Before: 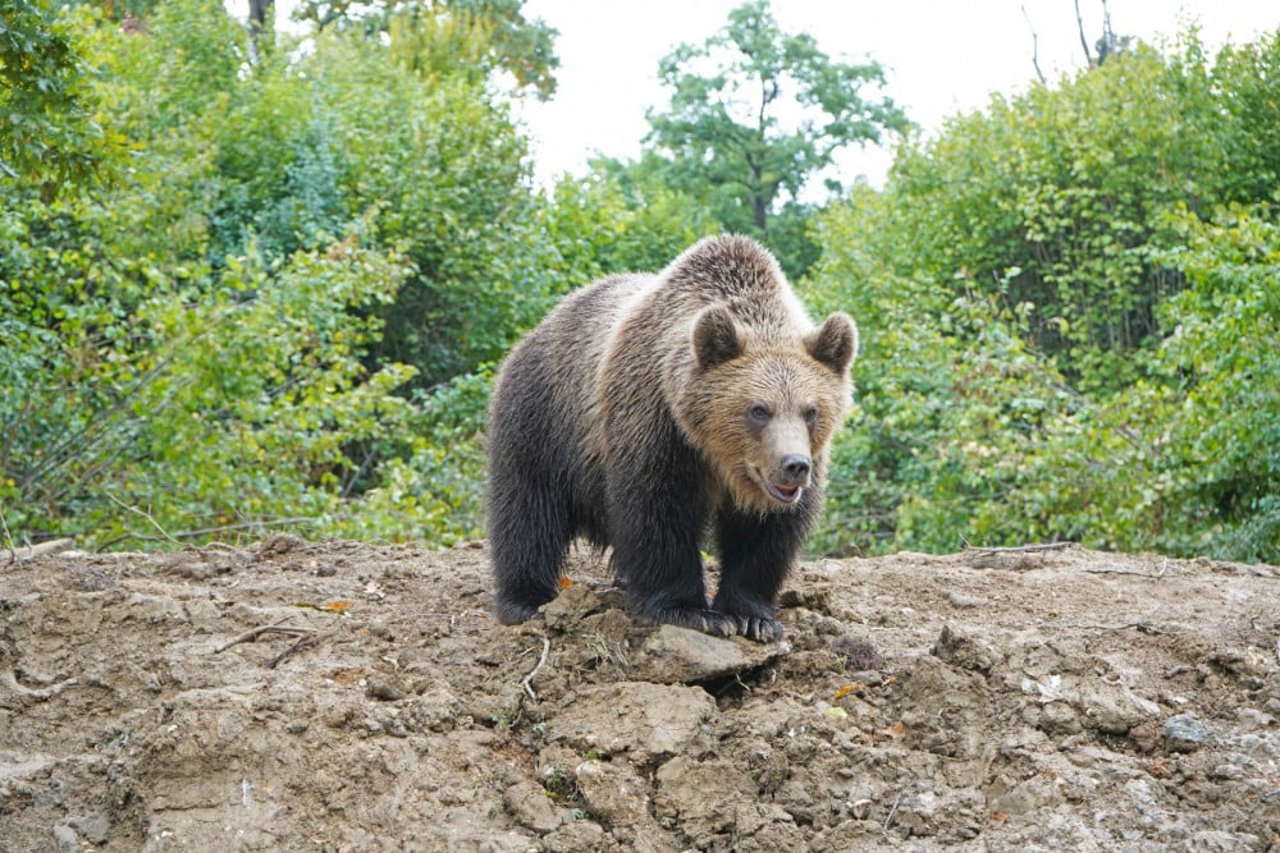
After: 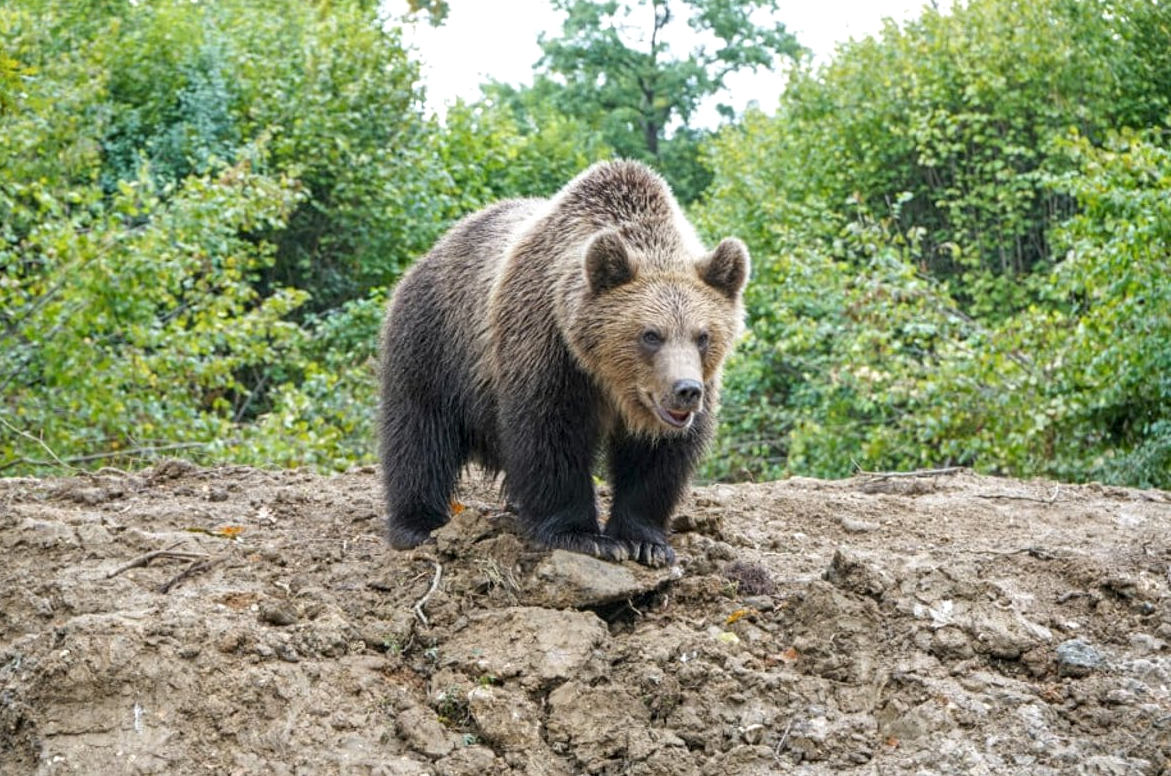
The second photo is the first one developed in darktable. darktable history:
crop and rotate: left 8.445%, top 9.01%
local contrast: detail 130%
